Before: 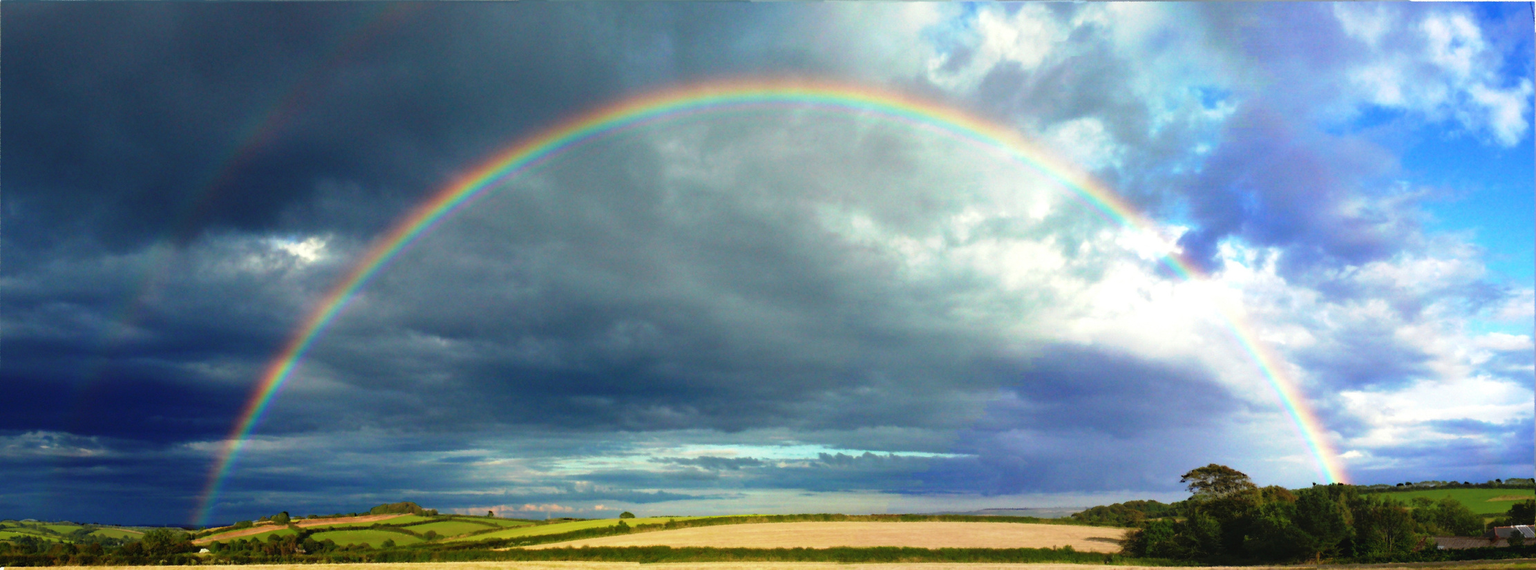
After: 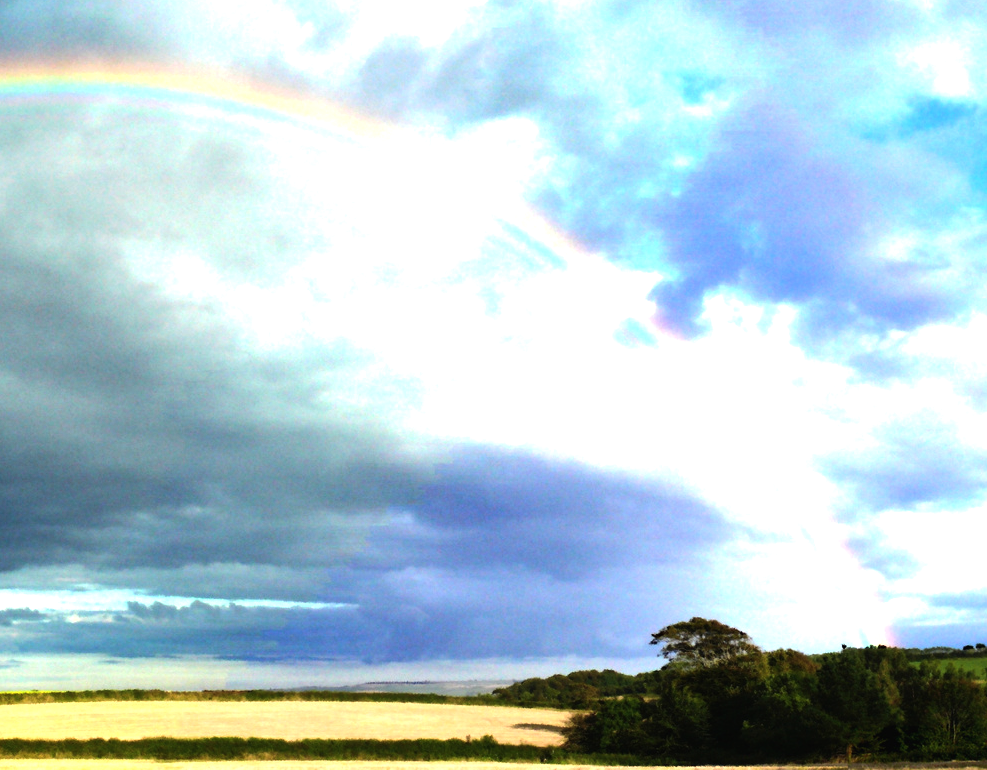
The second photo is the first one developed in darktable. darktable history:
crop: left 47.628%, top 6.643%, right 7.874%
tone equalizer: -8 EV -1.08 EV, -7 EV -1.01 EV, -6 EV -0.867 EV, -5 EV -0.578 EV, -3 EV 0.578 EV, -2 EV 0.867 EV, -1 EV 1.01 EV, +0 EV 1.08 EV, edges refinement/feathering 500, mask exposure compensation -1.57 EV, preserve details no
